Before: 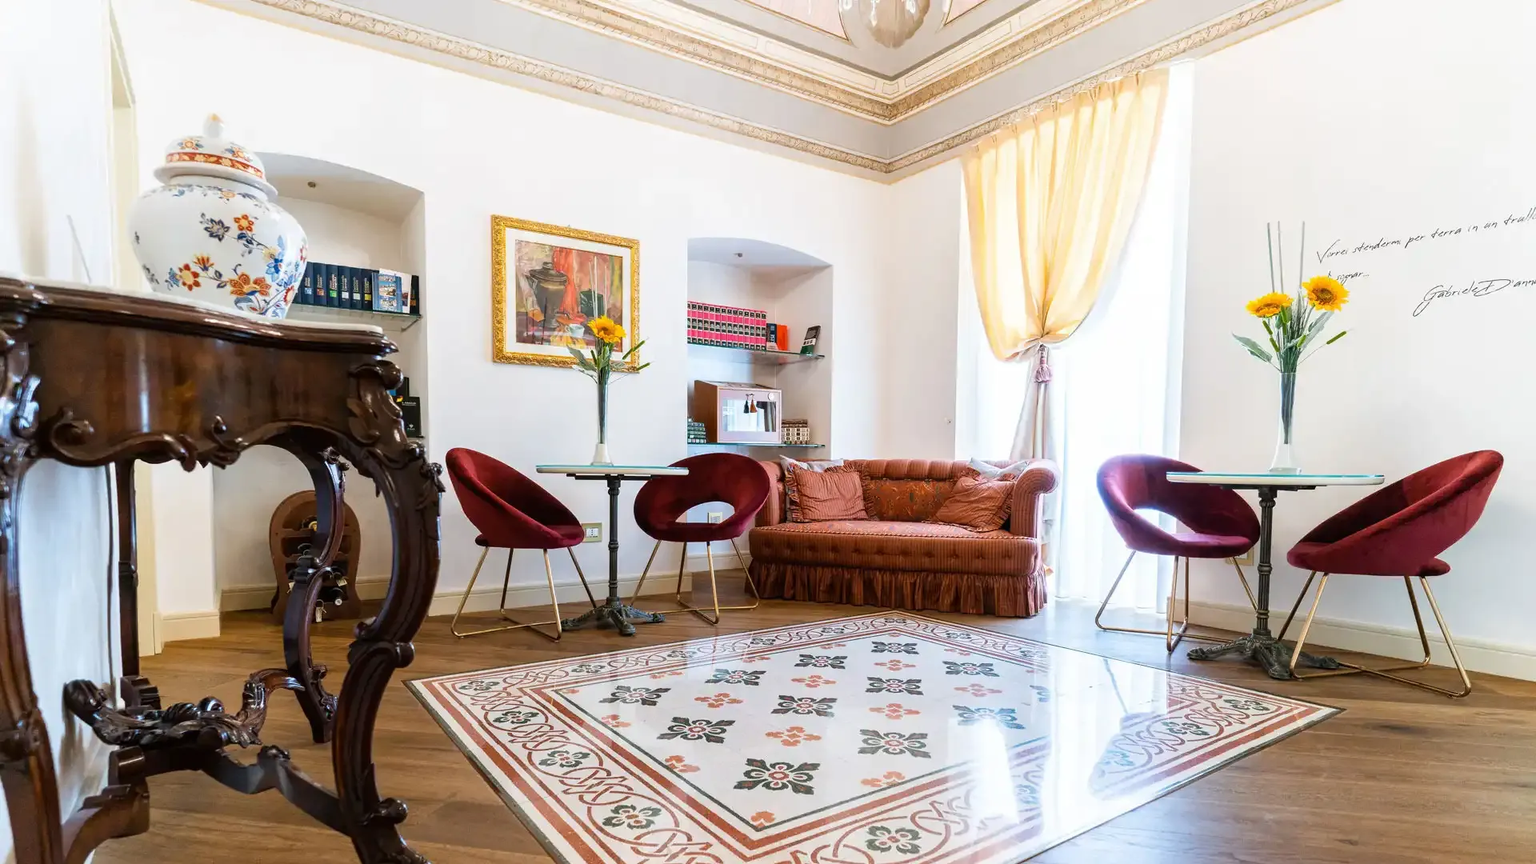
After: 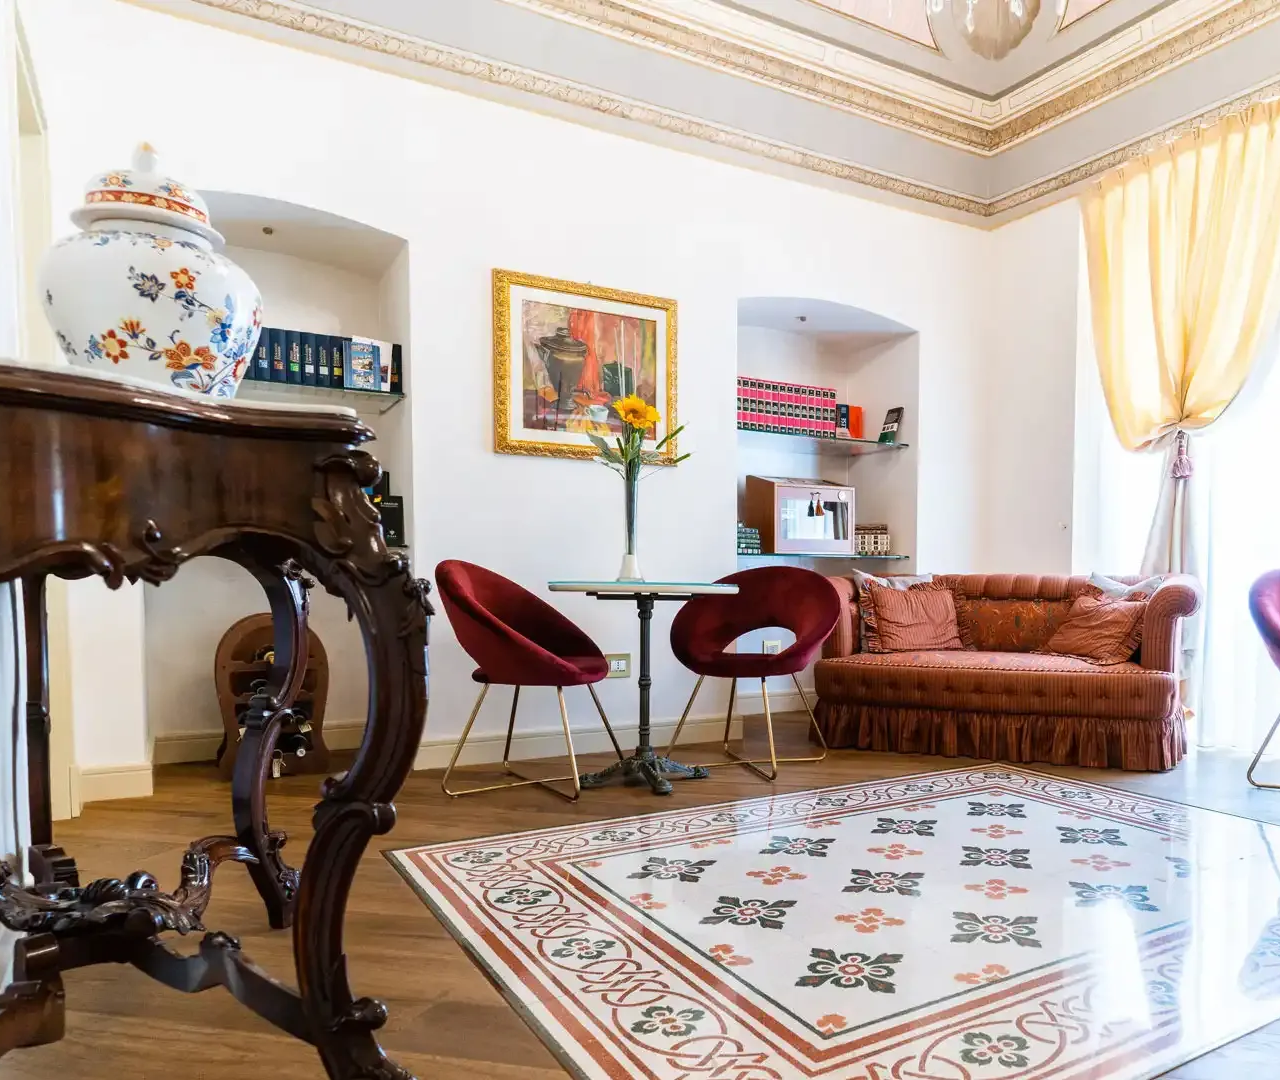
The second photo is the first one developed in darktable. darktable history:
crop and rotate: left 6.394%, right 26.932%
